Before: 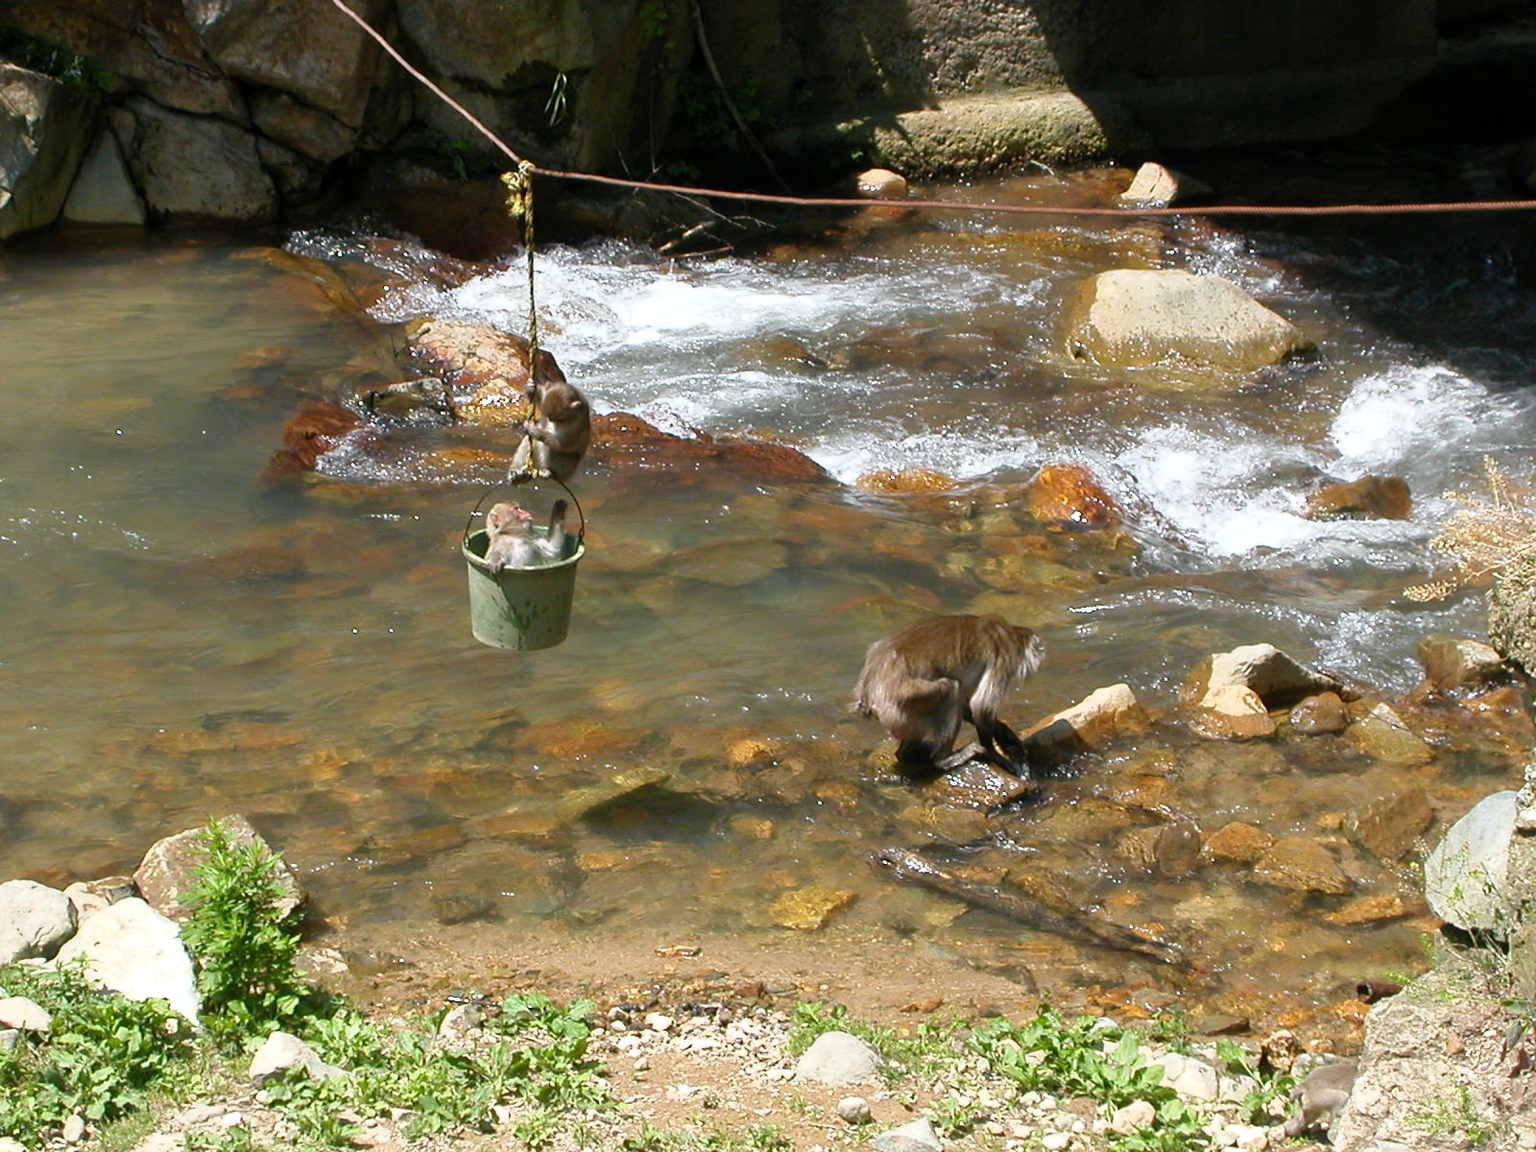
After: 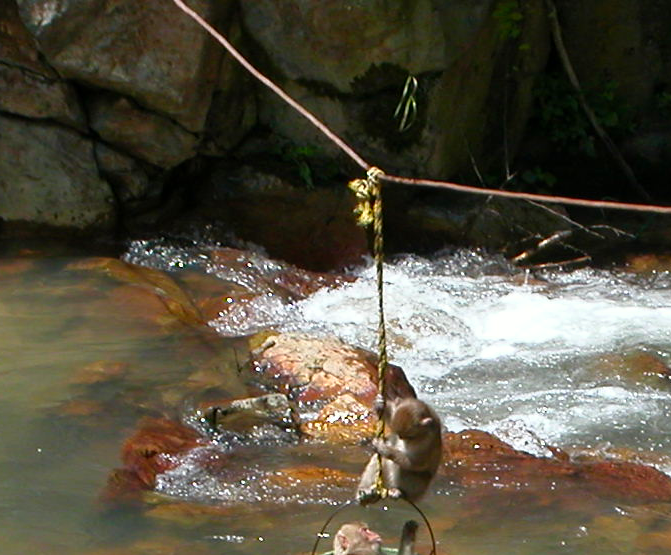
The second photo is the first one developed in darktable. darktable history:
crop and rotate: left 10.817%, top 0.062%, right 47.194%, bottom 53.626%
color calibration: output R [0.946, 0.065, -0.013, 0], output G [-0.246, 1.264, -0.017, 0], output B [0.046, -0.098, 1.05, 0], illuminant custom, x 0.344, y 0.359, temperature 5045.54 K
tone equalizer: on, module defaults
